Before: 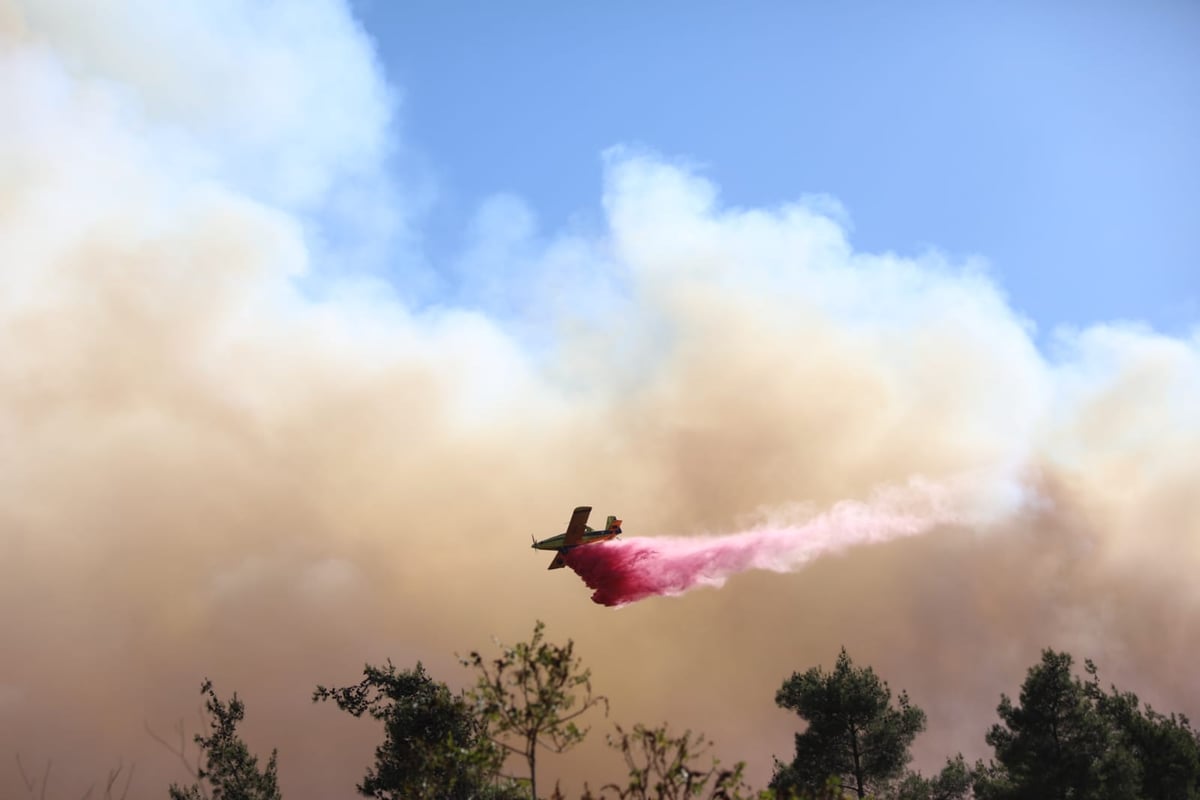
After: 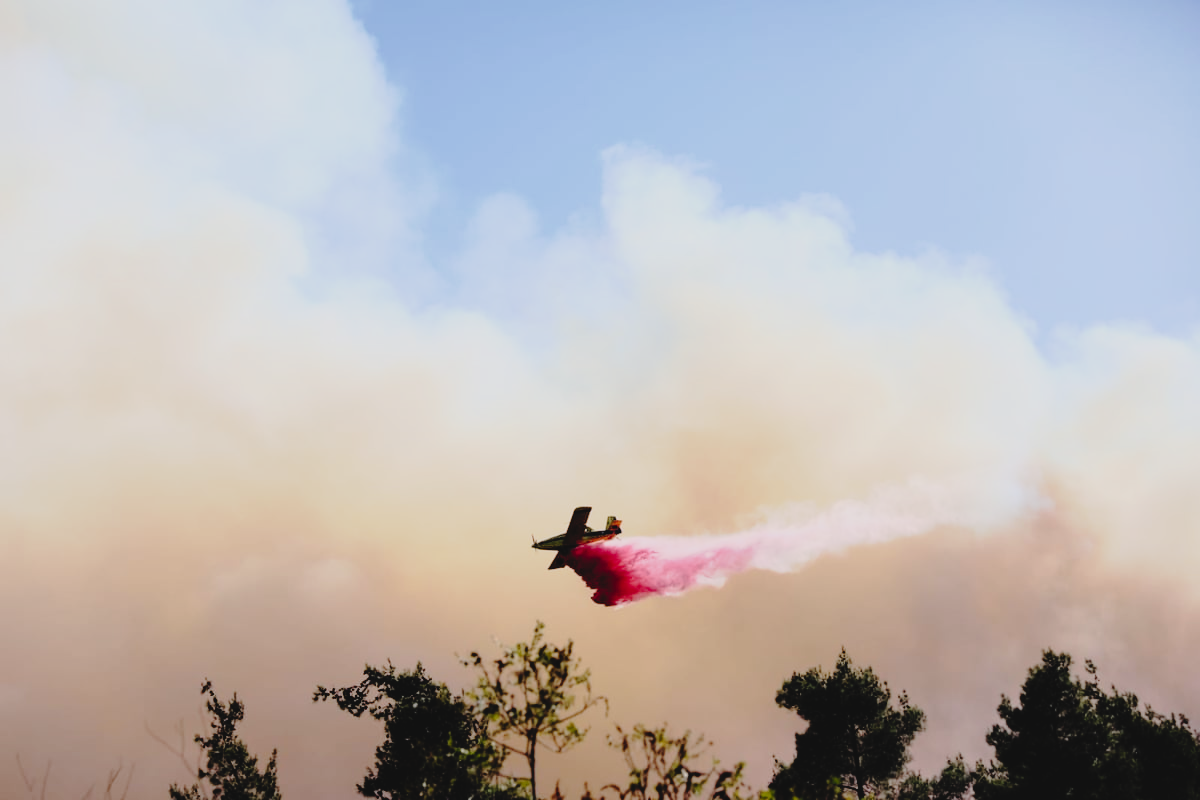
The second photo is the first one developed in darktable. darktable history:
tone curve: curves: ch0 [(0, 0) (0.003, 0.051) (0.011, 0.052) (0.025, 0.055) (0.044, 0.062) (0.069, 0.068) (0.1, 0.077) (0.136, 0.098) (0.177, 0.145) (0.224, 0.223) (0.277, 0.314) (0.335, 0.43) (0.399, 0.518) (0.468, 0.591) (0.543, 0.656) (0.623, 0.726) (0.709, 0.809) (0.801, 0.857) (0.898, 0.918) (1, 1)], preserve colors none
filmic rgb: black relative exposure -7.92 EV, white relative exposure 4.13 EV, threshold 3 EV, hardness 4.02, latitude 51.22%, contrast 1.013, shadows ↔ highlights balance 5.35%, color science v5 (2021), contrast in shadows safe, contrast in highlights safe, enable highlight reconstruction true
